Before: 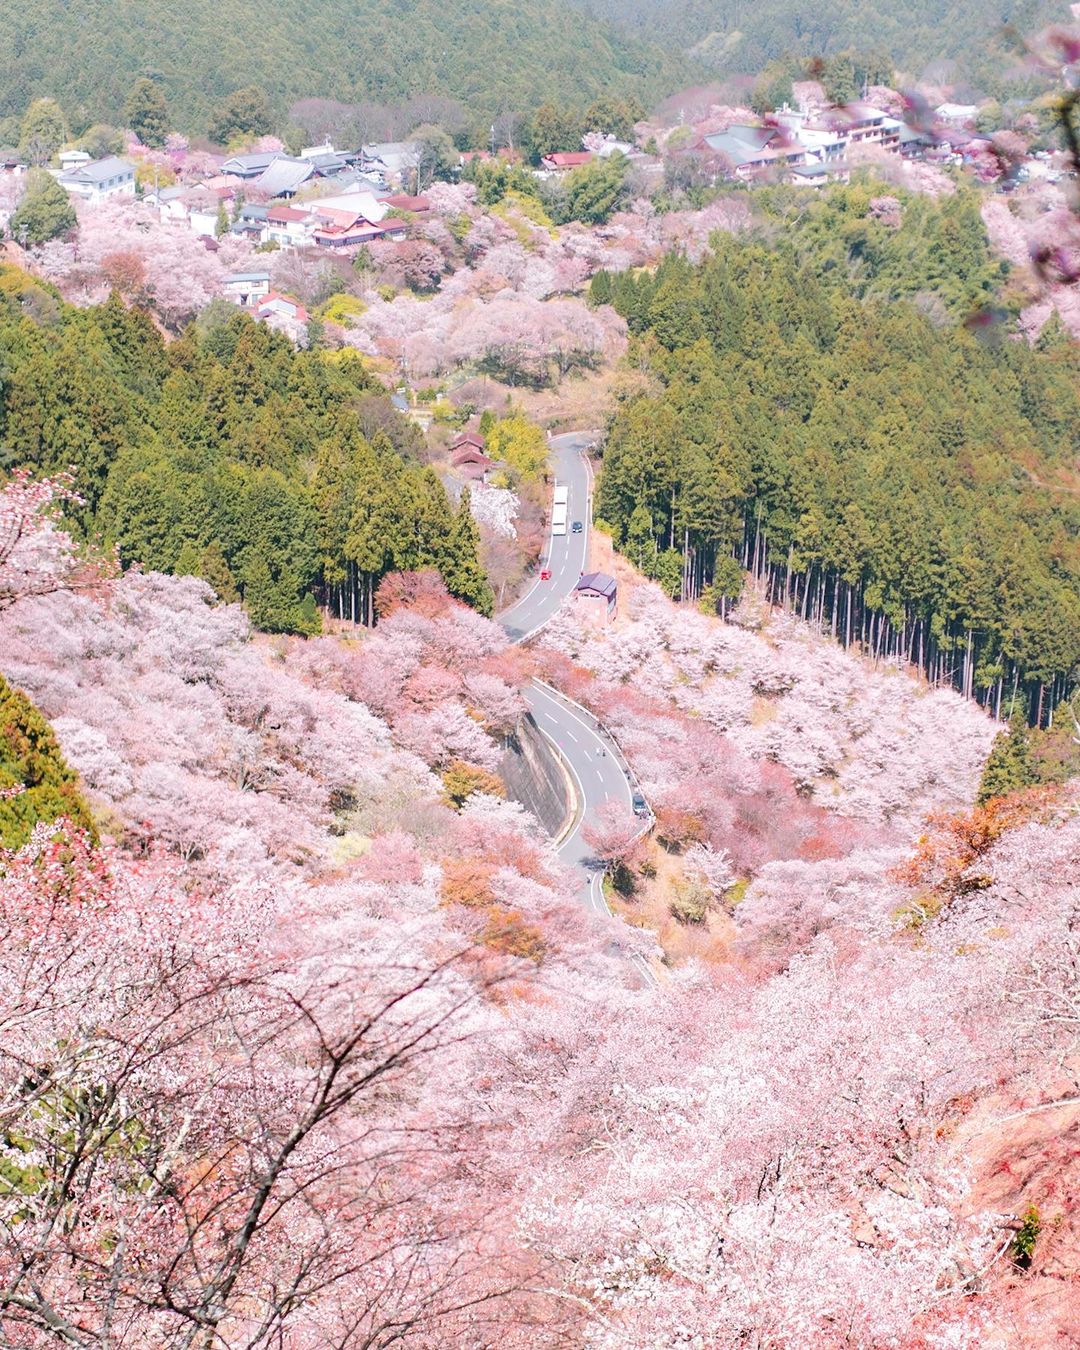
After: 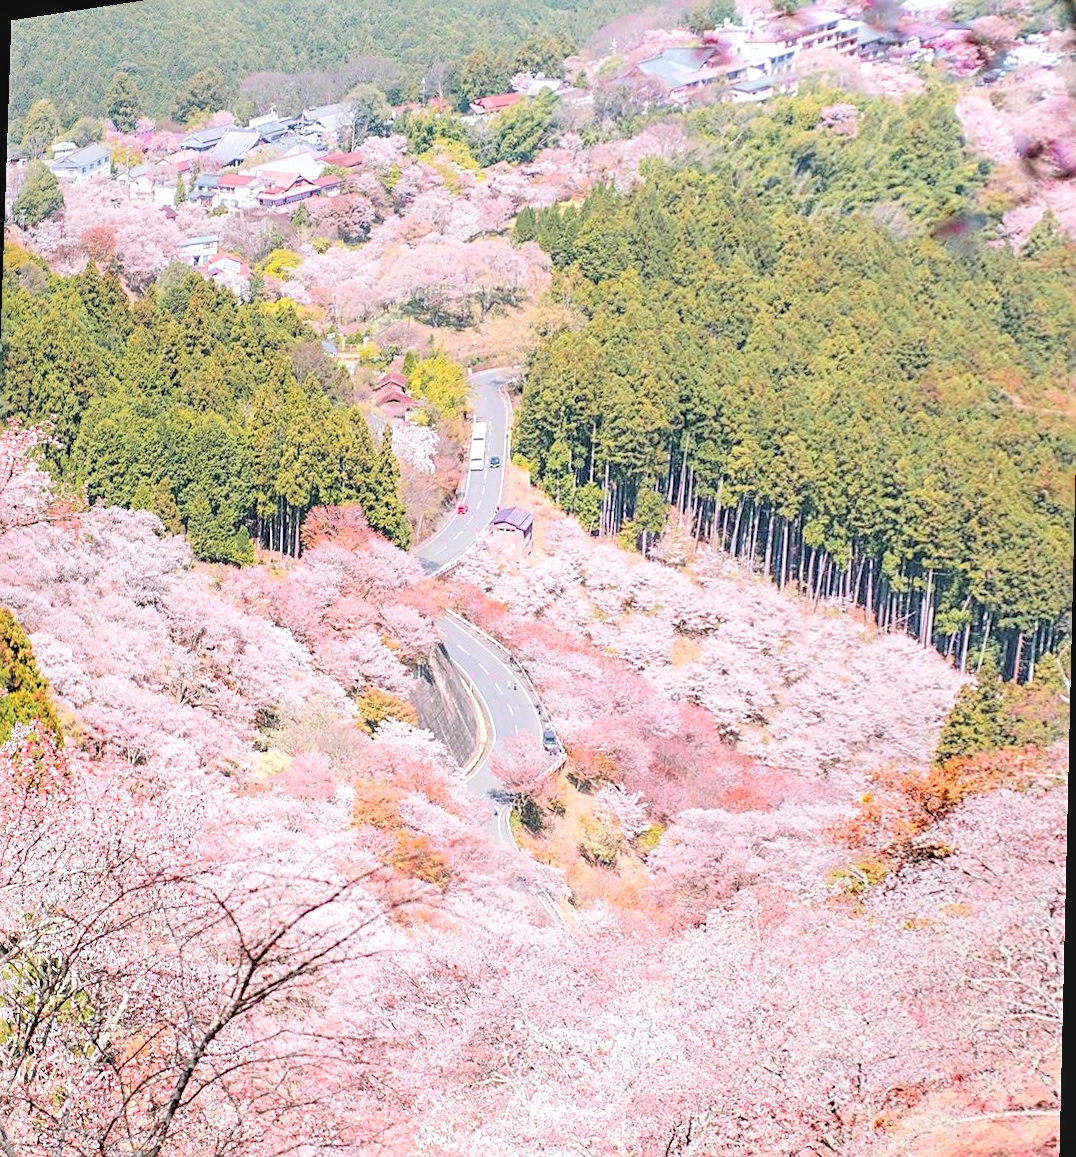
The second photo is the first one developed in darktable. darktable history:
sharpen: radius 2.767
contrast brightness saturation: contrast 0.1, brightness 0.3, saturation 0.14
local contrast: on, module defaults
rotate and perspective: rotation 1.69°, lens shift (vertical) -0.023, lens shift (horizontal) -0.291, crop left 0.025, crop right 0.988, crop top 0.092, crop bottom 0.842
